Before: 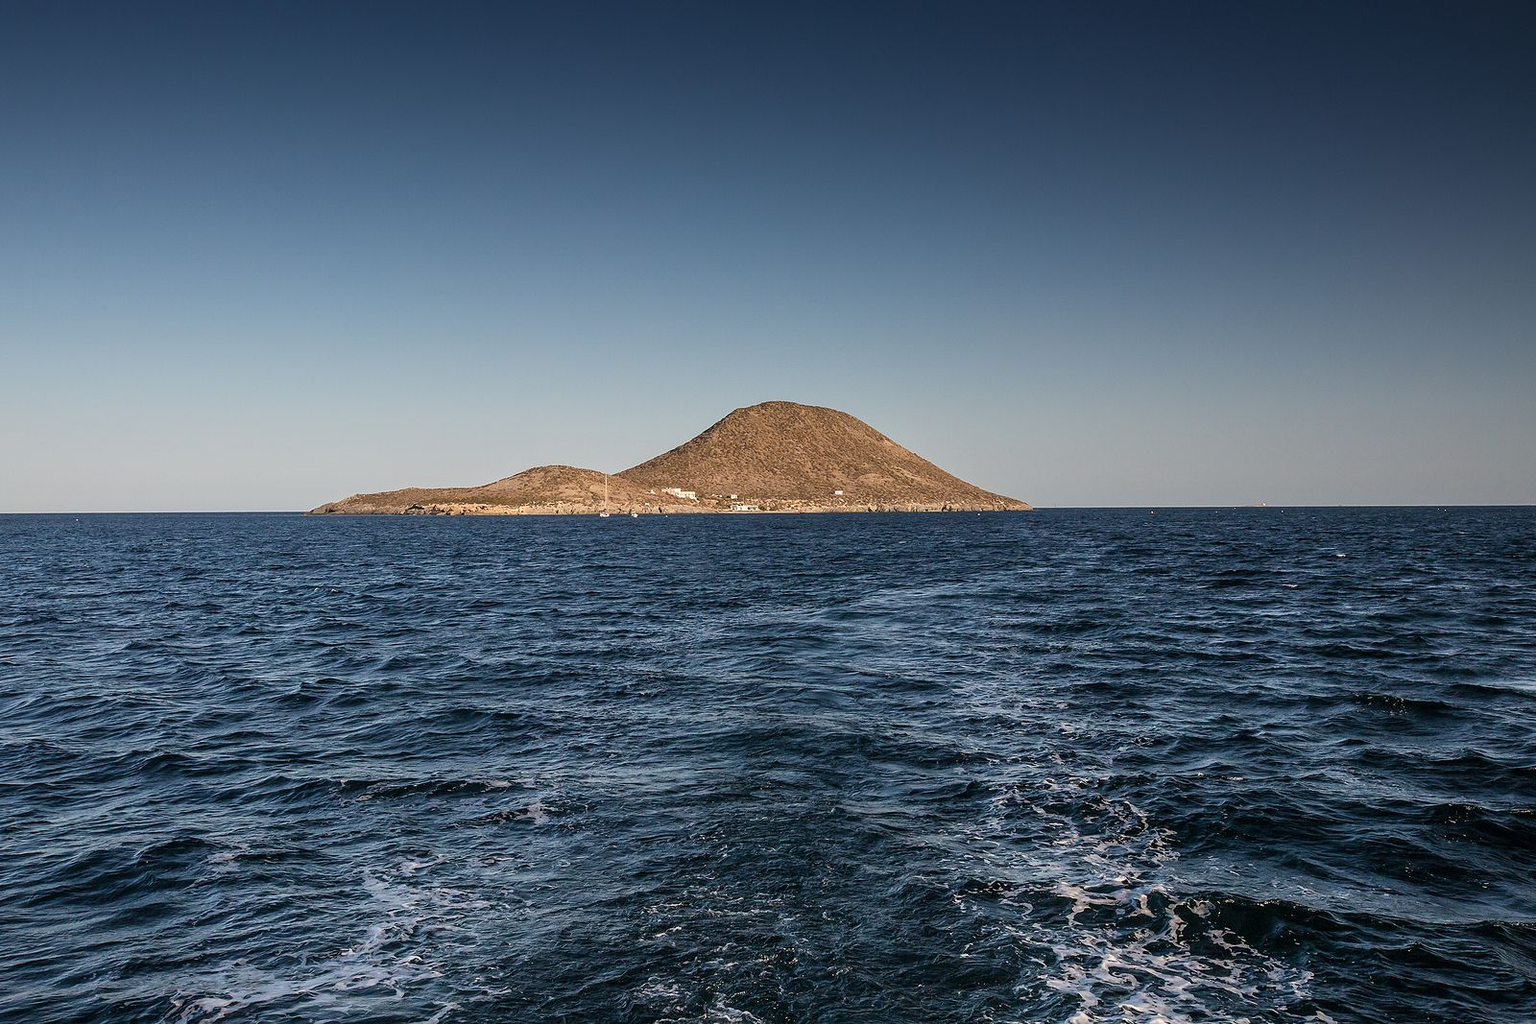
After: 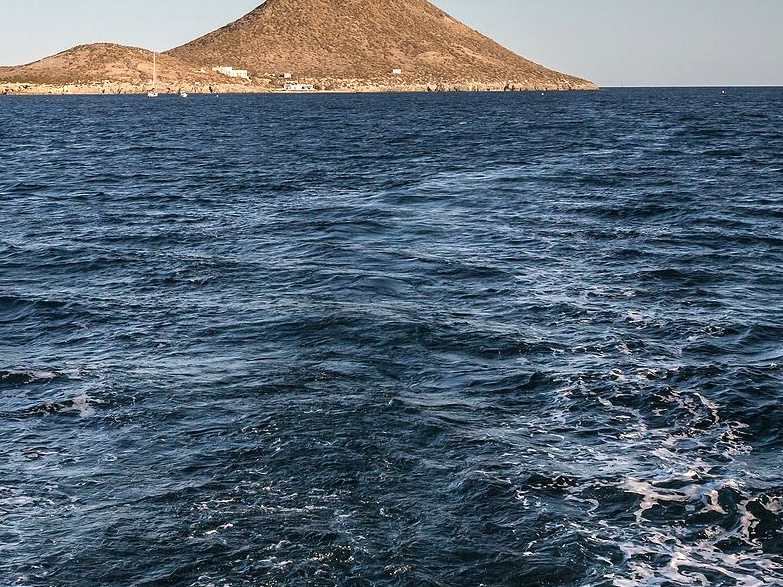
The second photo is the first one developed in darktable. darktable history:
exposure: black level correction 0, exposure 0.498 EV, compensate highlight preservation false
crop: left 29.822%, top 41.44%, right 21.204%, bottom 3.508%
